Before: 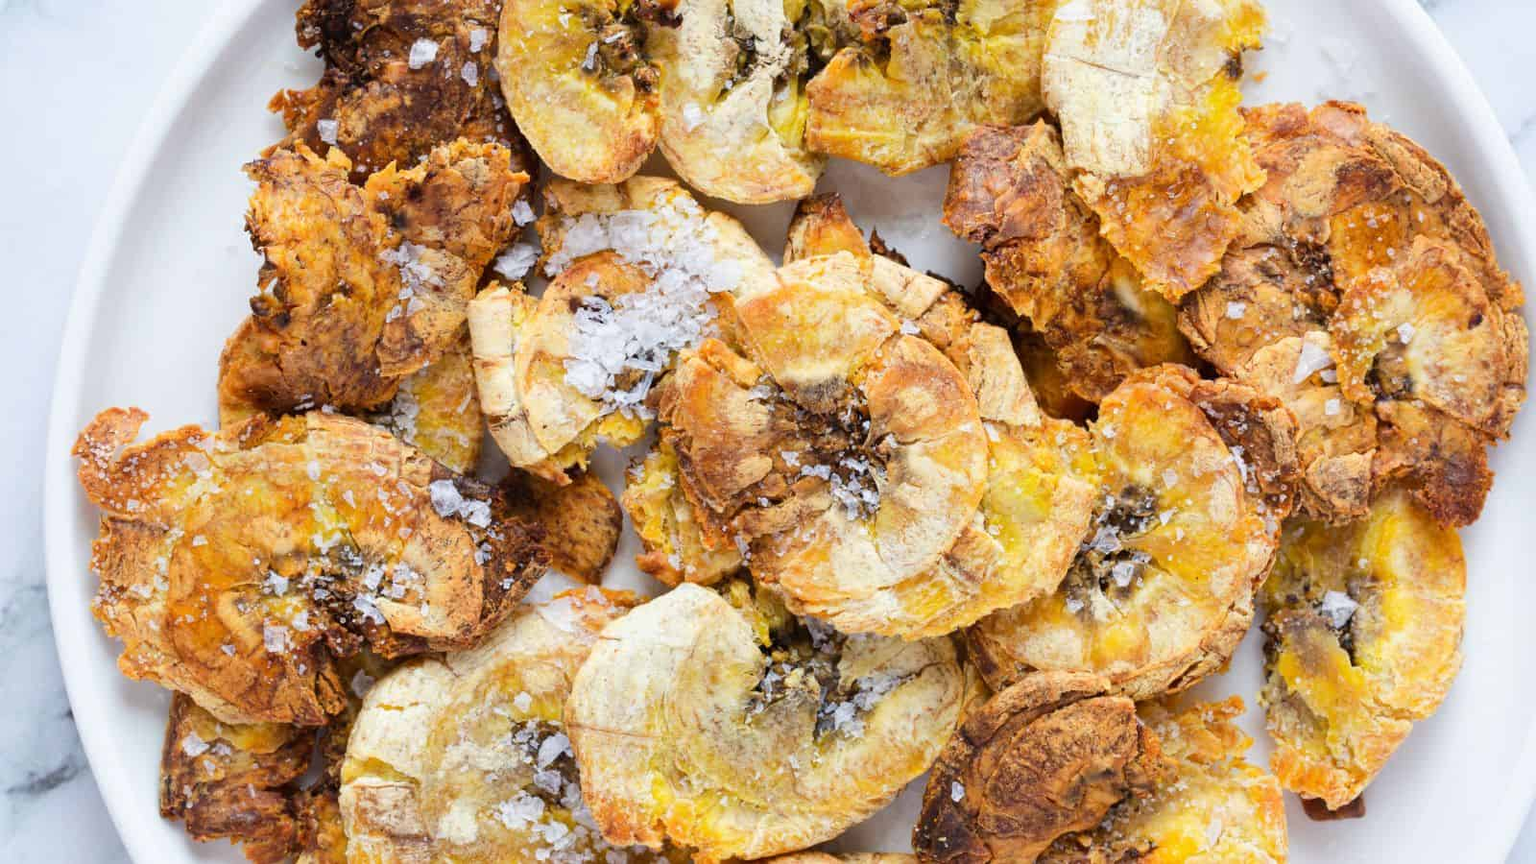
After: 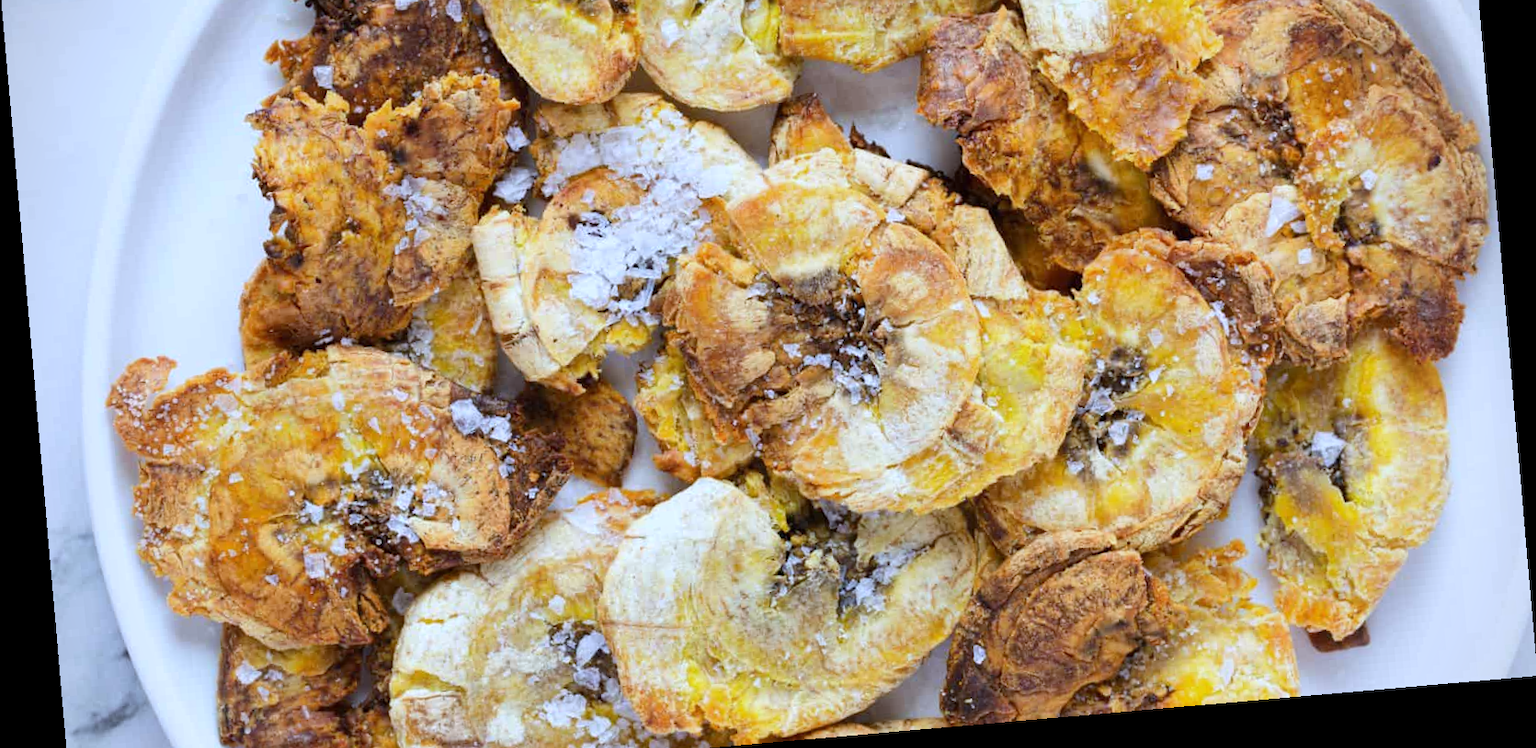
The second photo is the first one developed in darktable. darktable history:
vignetting: on, module defaults
white balance: red 0.926, green 1.003, blue 1.133
rotate and perspective: rotation -4.98°, automatic cropping off
crop and rotate: top 15.774%, bottom 5.506%
